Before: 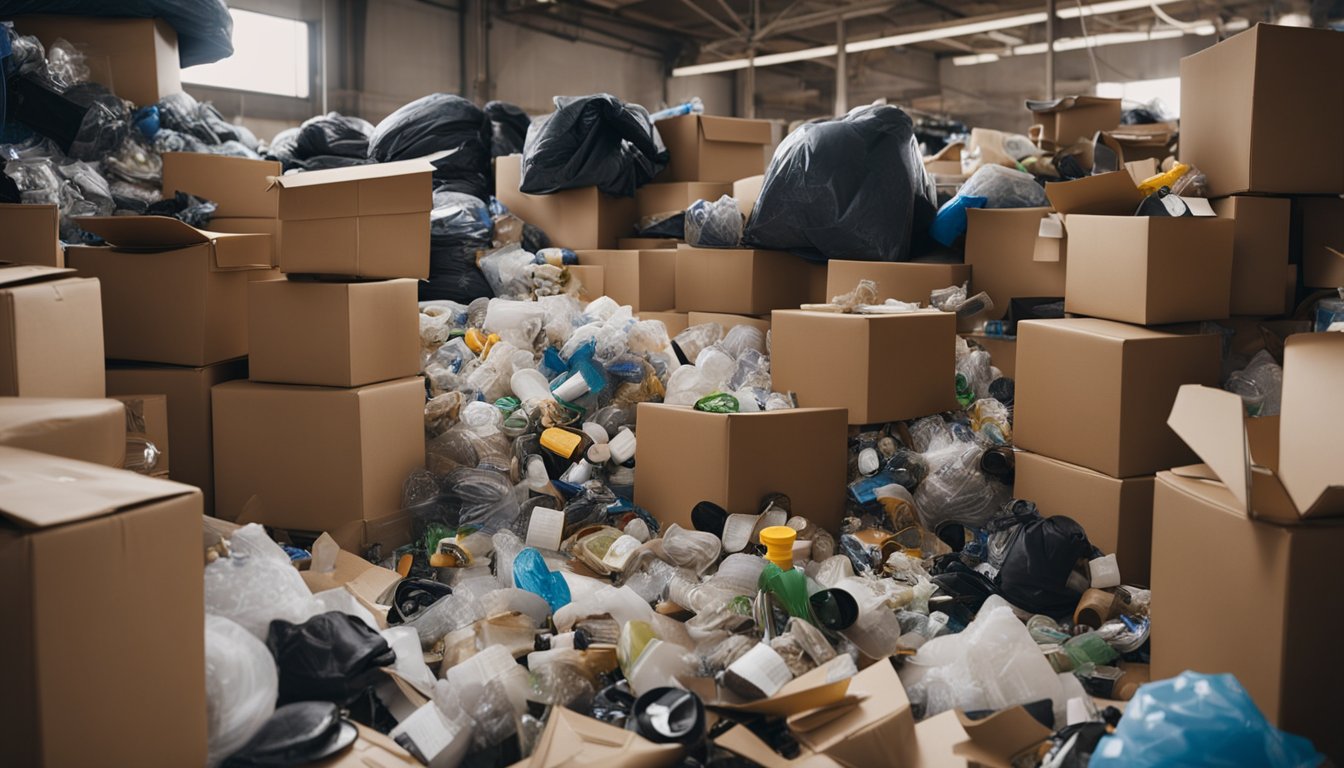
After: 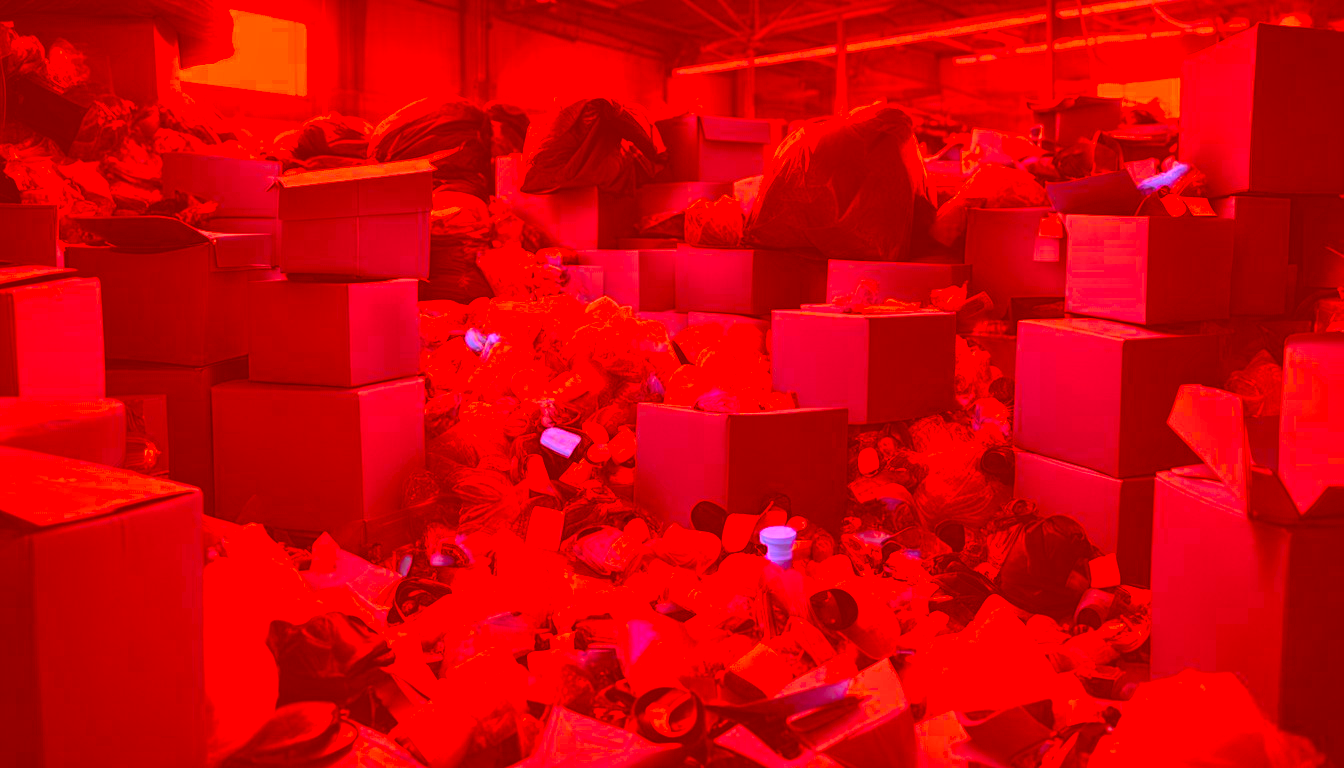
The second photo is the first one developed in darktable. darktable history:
color correction: highlights a* -39.68, highlights b* -40, shadows a* -40, shadows b* -40, saturation -3
local contrast: highlights 100%, shadows 100%, detail 120%, midtone range 0.2
